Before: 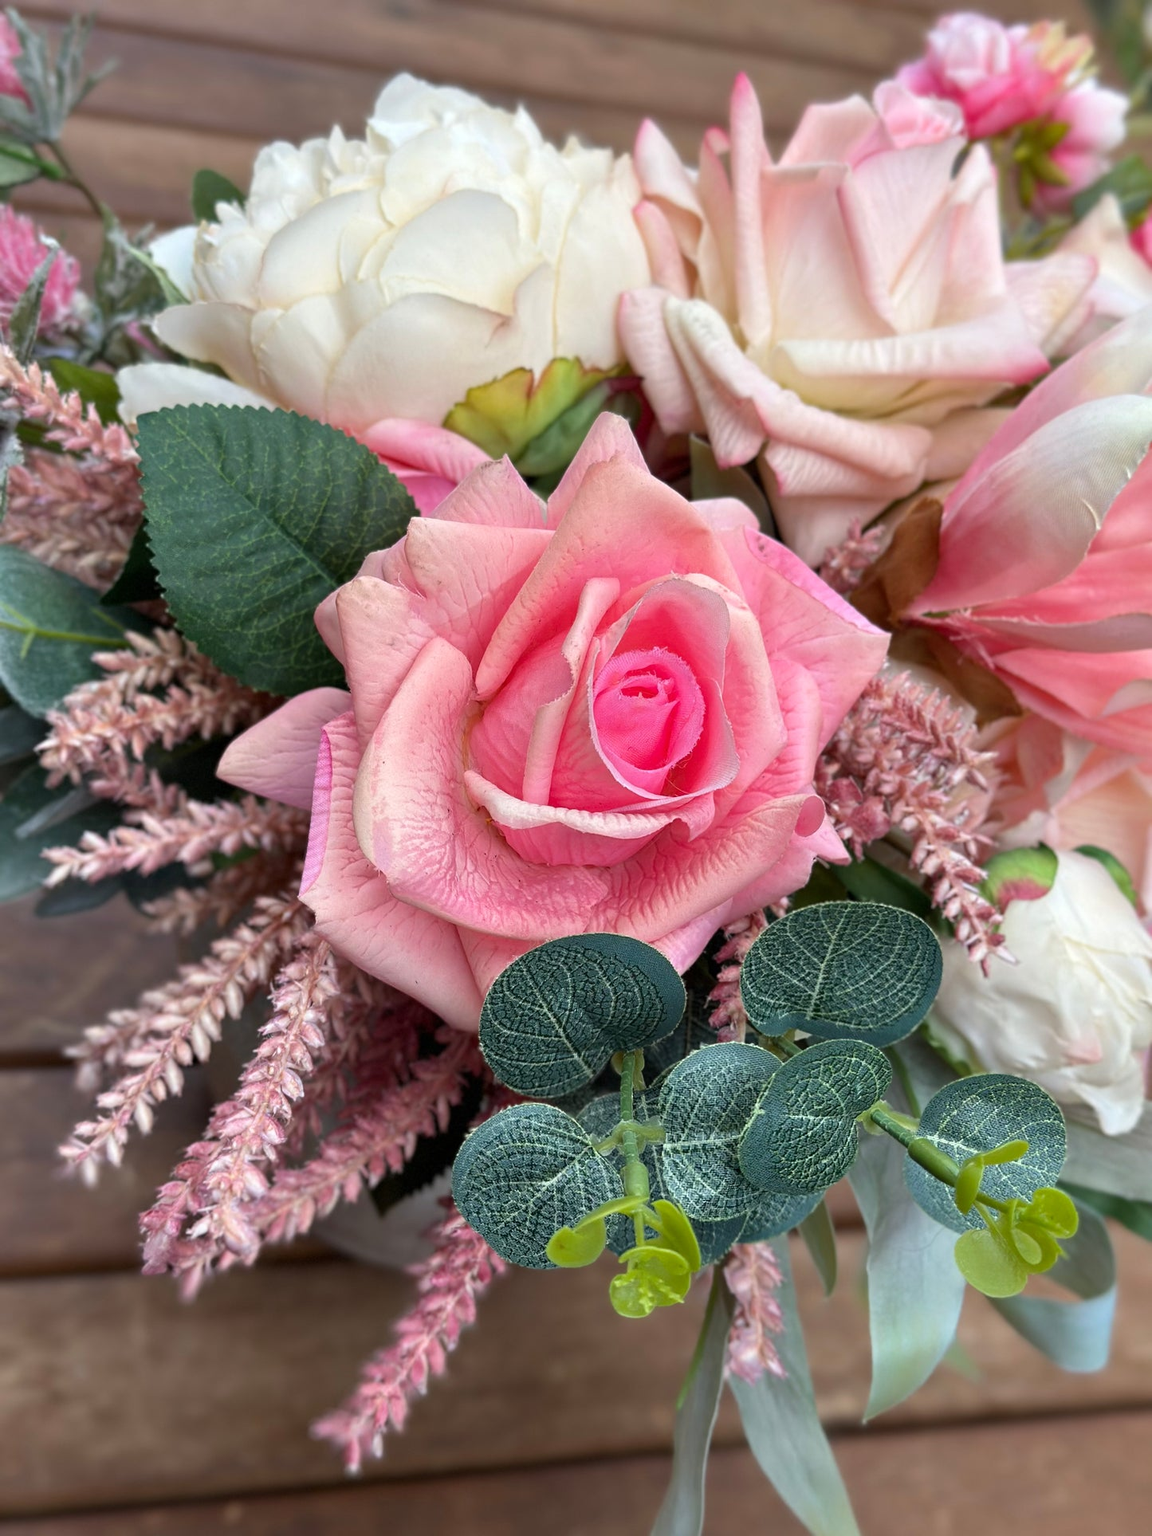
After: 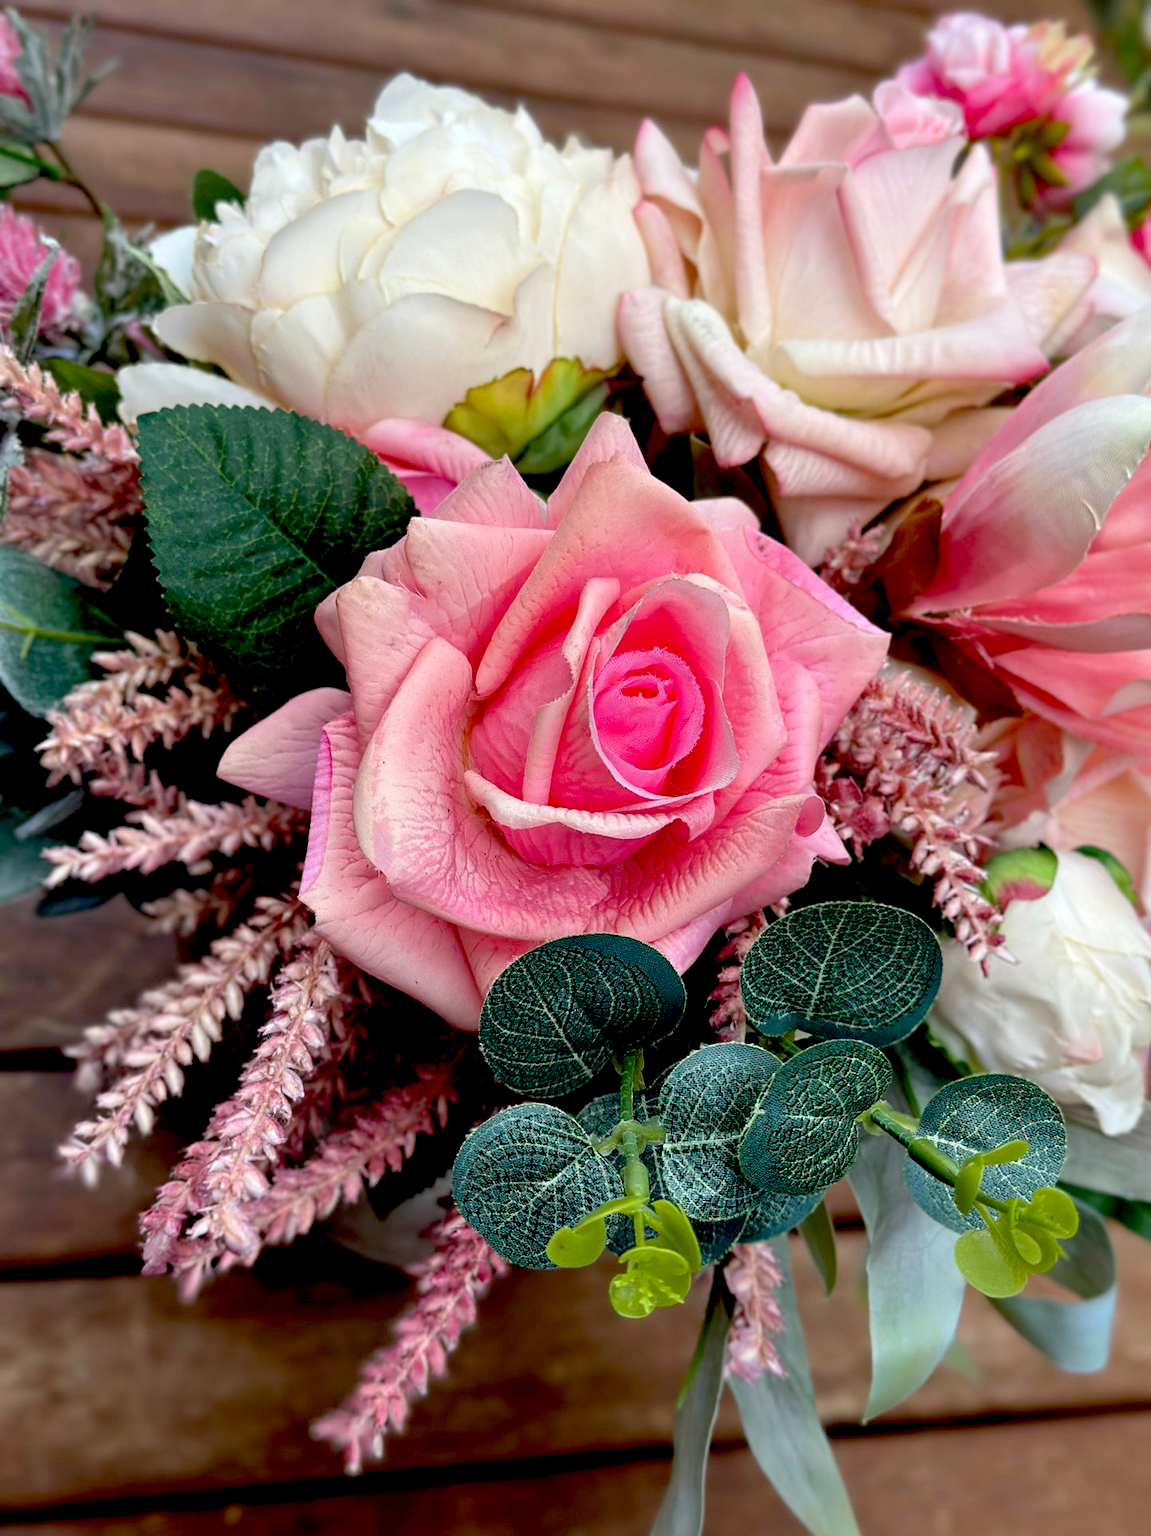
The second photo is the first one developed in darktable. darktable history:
exposure: black level correction 0.047, exposure 0.013 EV, compensate exposure bias true, compensate highlight preservation false
